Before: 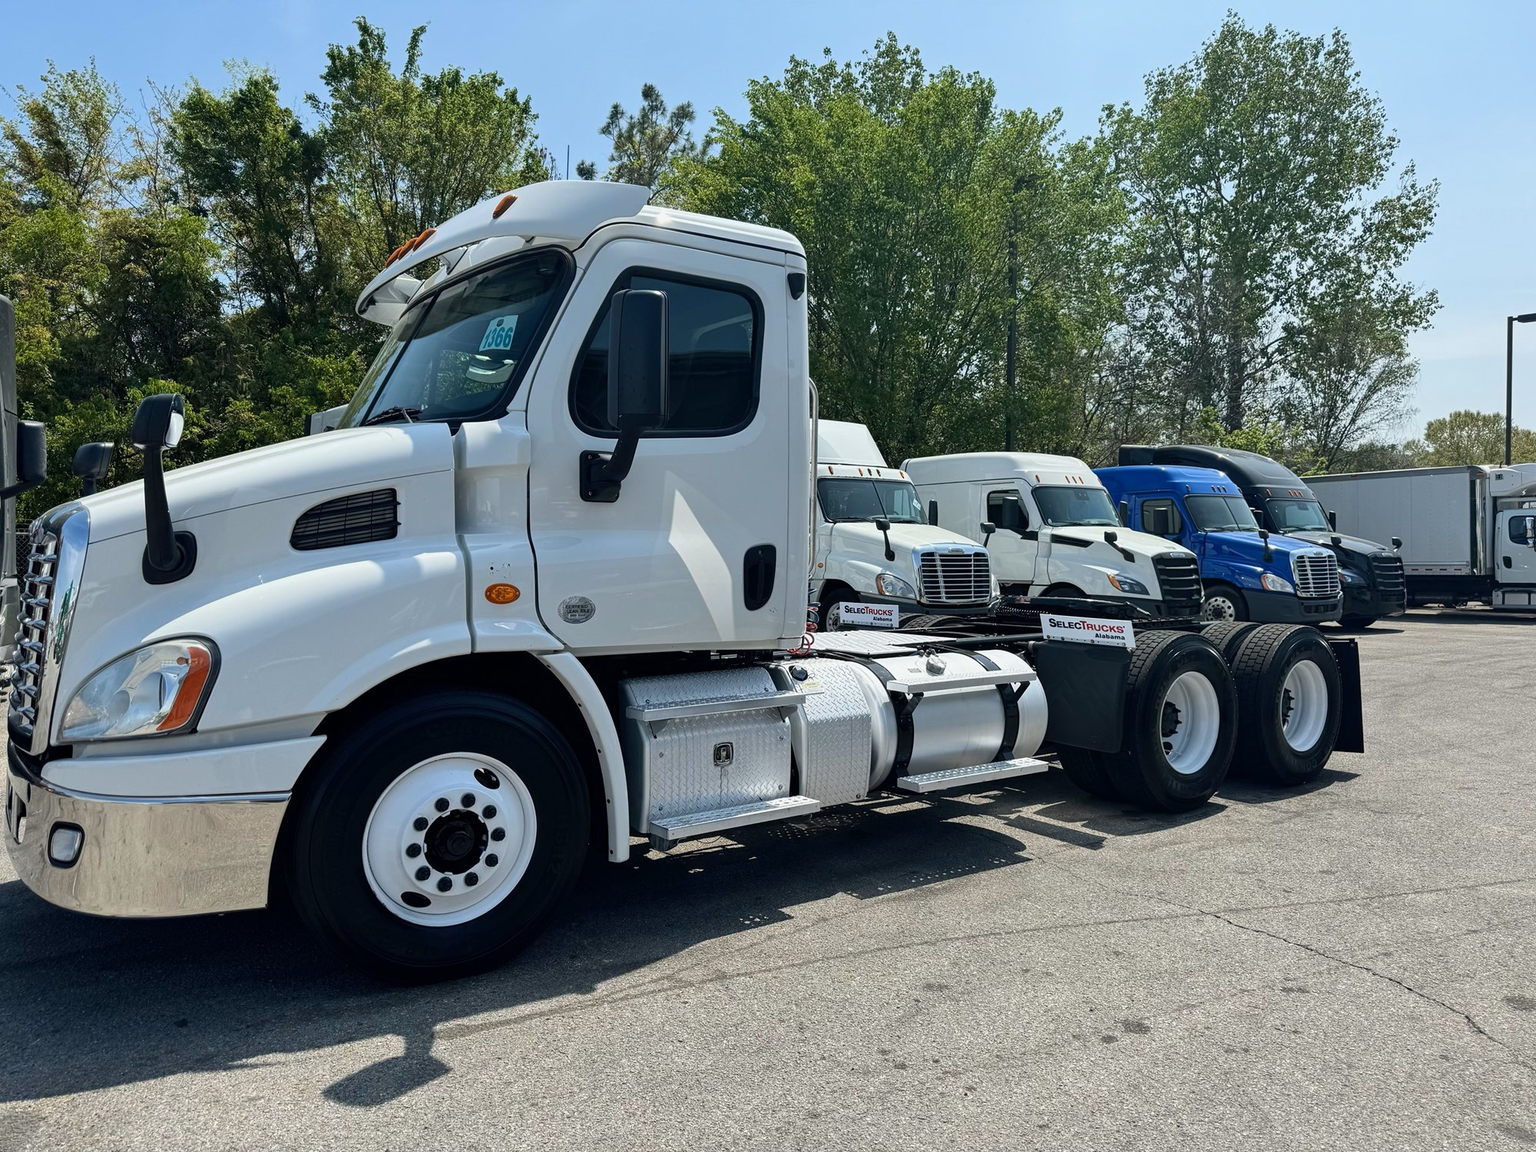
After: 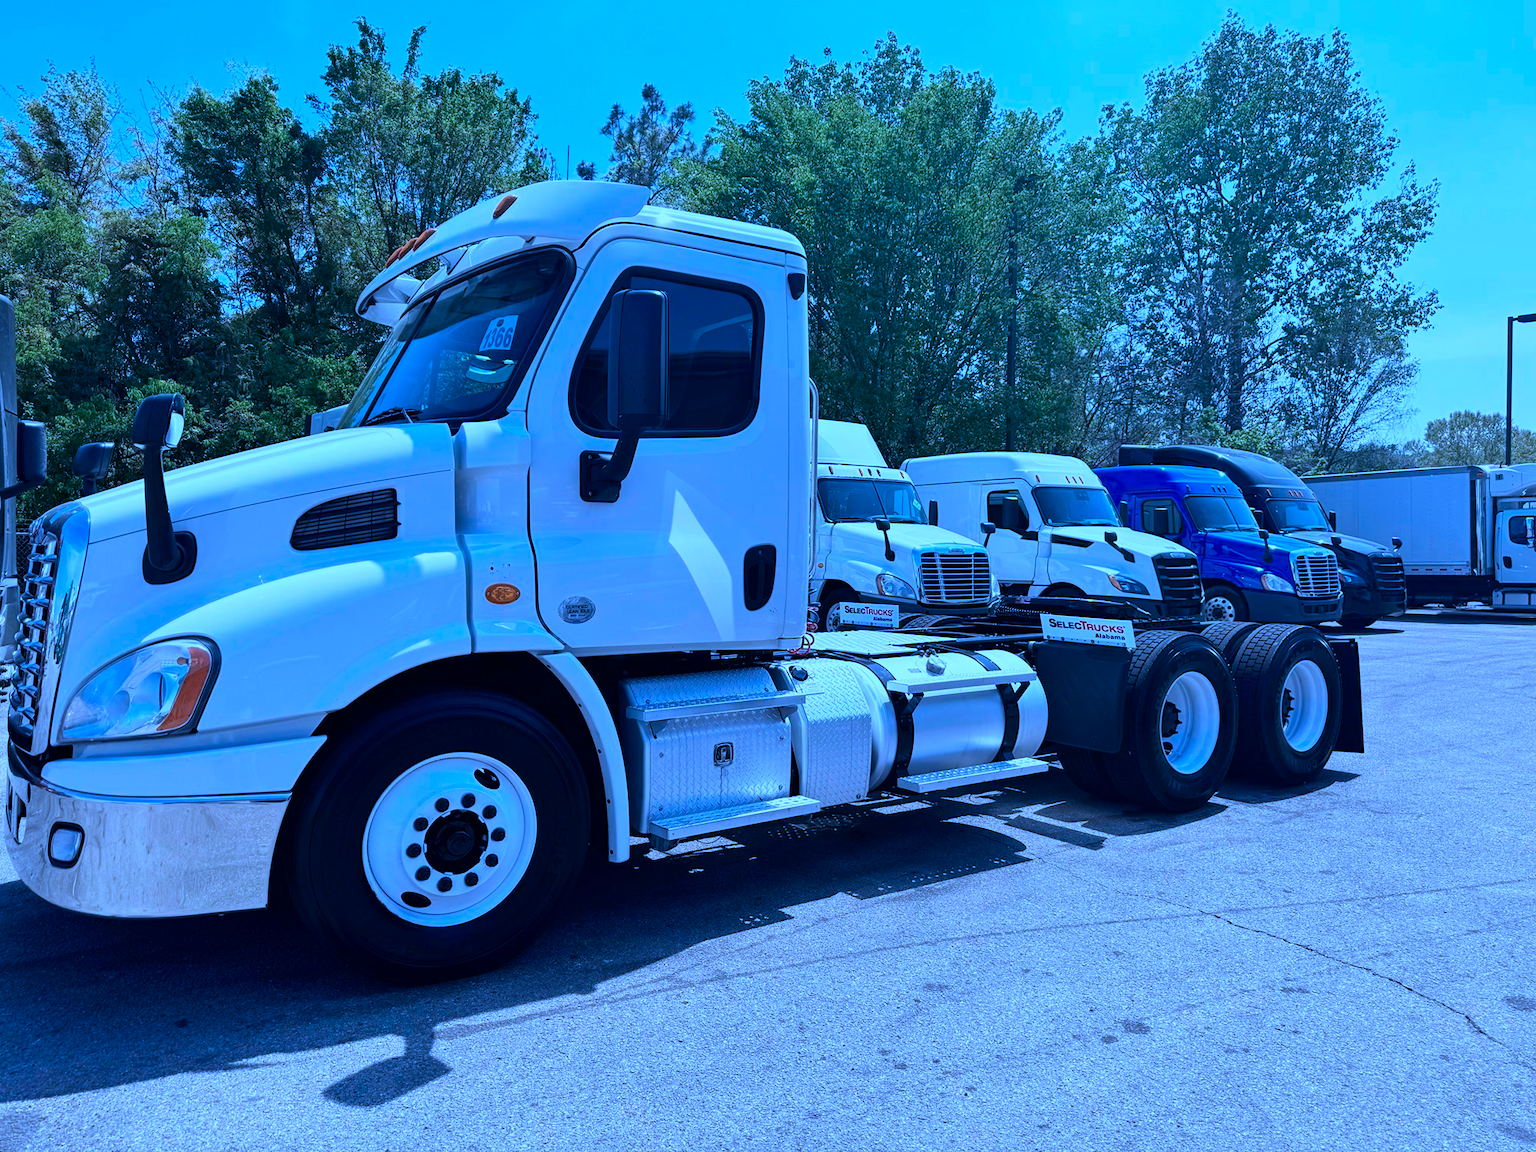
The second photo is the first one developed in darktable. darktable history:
color calibration: gray › normalize channels true, illuminant custom, x 0.461, y 0.428, temperature 2600.63 K, gamut compression 0.003
